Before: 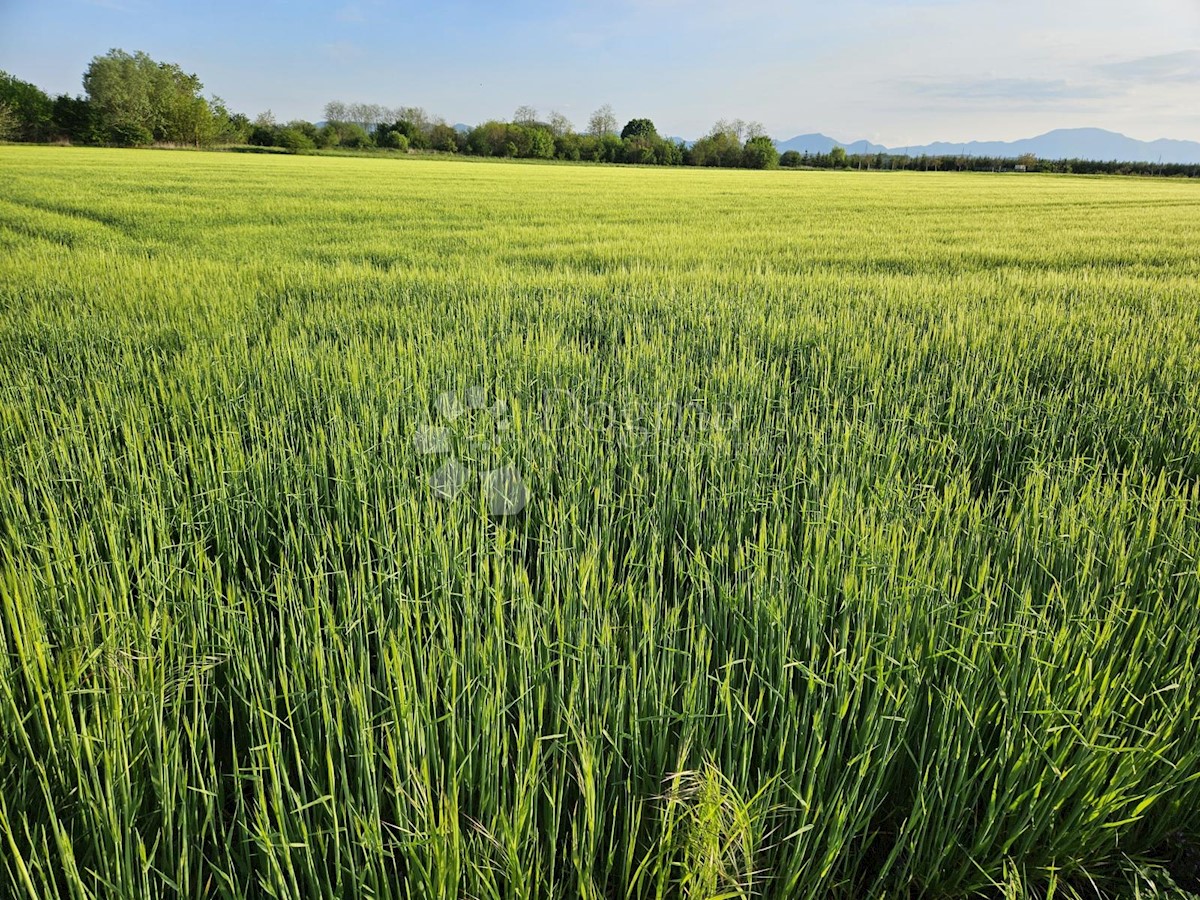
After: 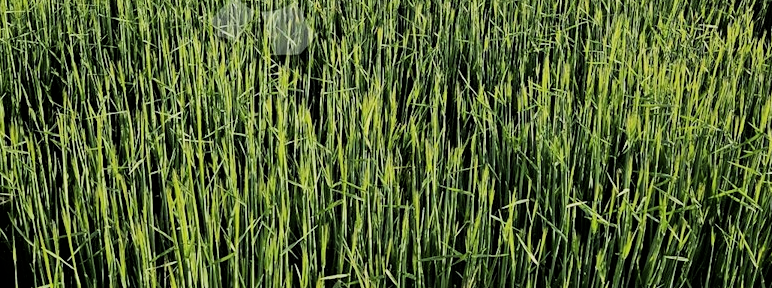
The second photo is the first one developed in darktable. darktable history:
crop: left 18.091%, top 51.13%, right 17.525%, bottom 16.85%
filmic rgb: black relative exposure -5 EV, white relative exposure 3.5 EV, hardness 3.19, contrast 1.3, highlights saturation mix -50%
